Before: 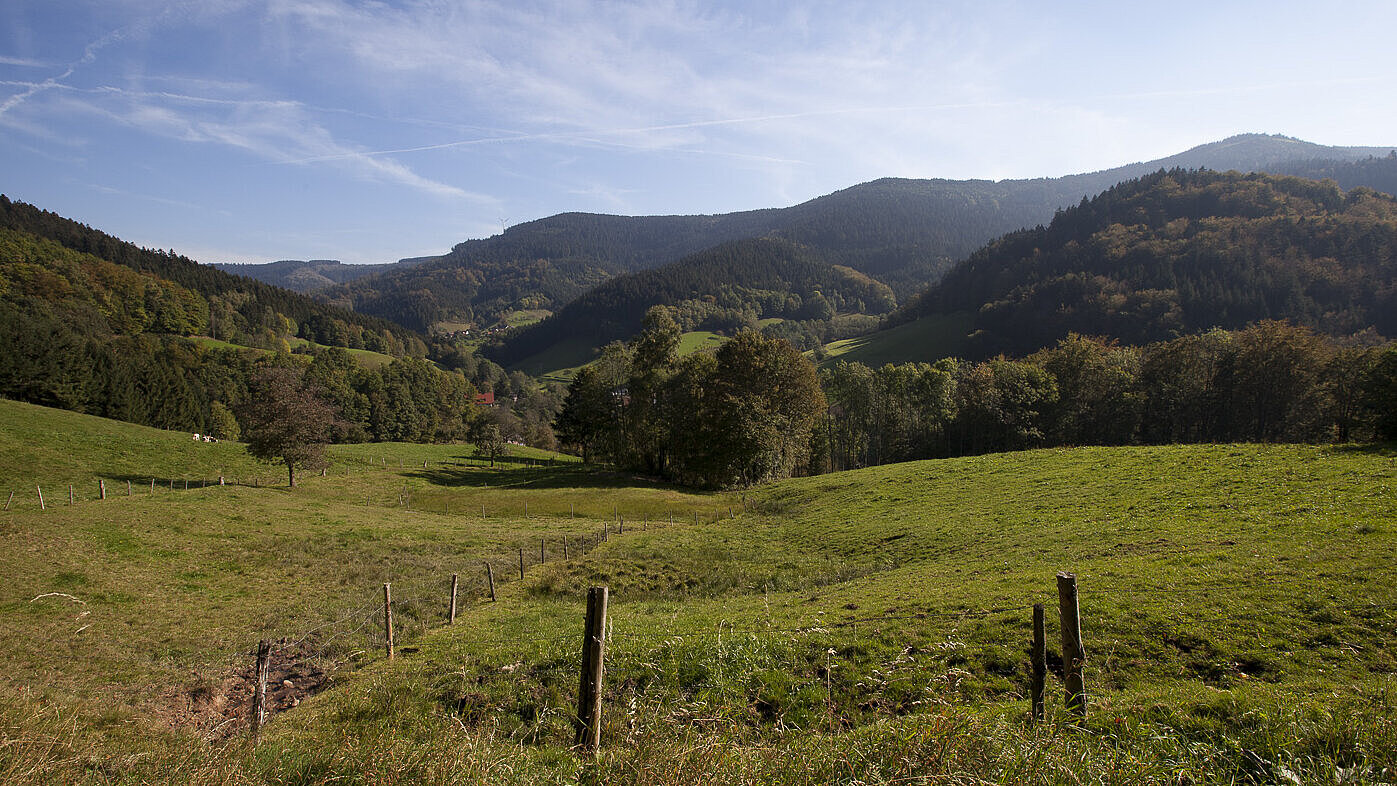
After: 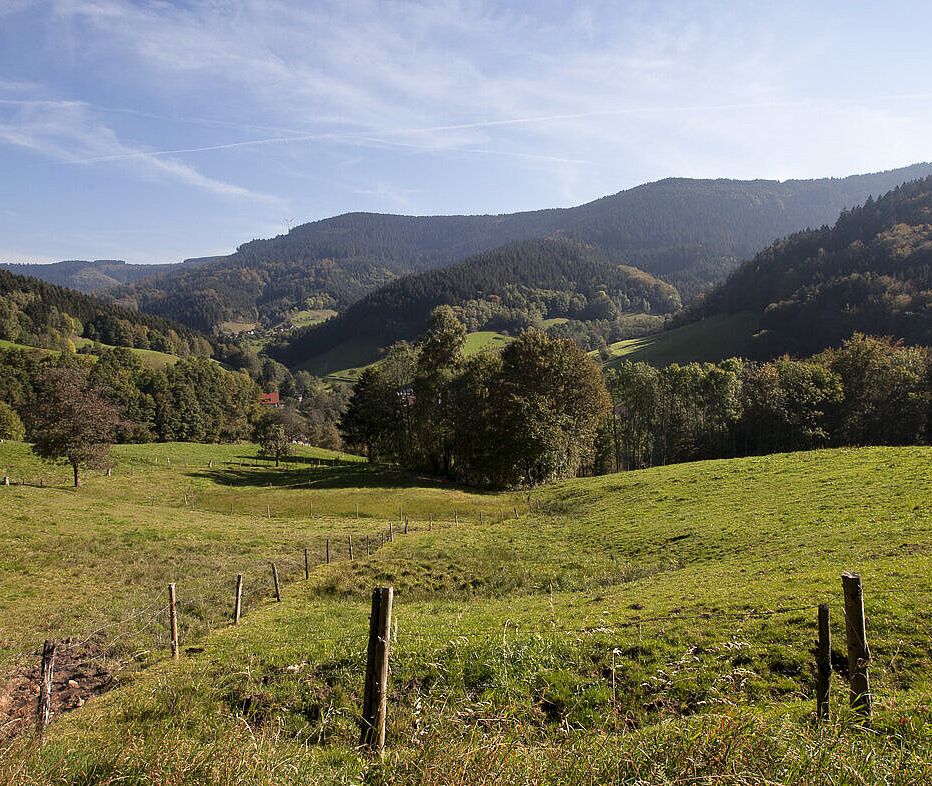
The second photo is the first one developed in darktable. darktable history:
crop and rotate: left 15.446%, right 17.836%
tone equalizer: -8 EV 0.001 EV, -7 EV -0.004 EV, -6 EV 0.009 EV, -5 EV 0.032 EV, -4 EV 0.276 EV, -3 EV 0.644 EV, -2 EV 0.584 EV, -1 EV 0.187 EV, +0 EV 0.024 EV
